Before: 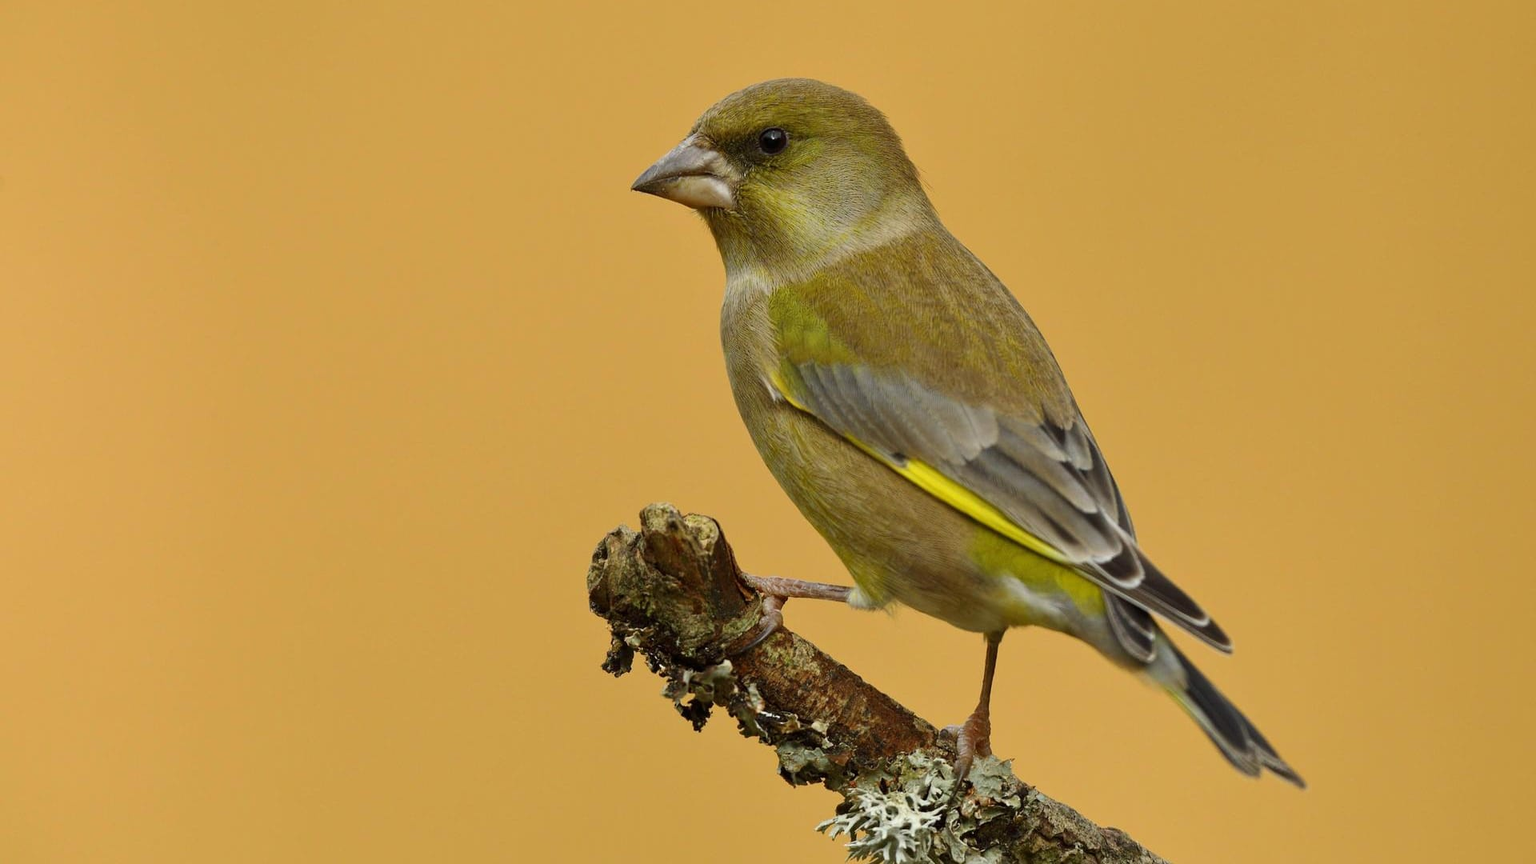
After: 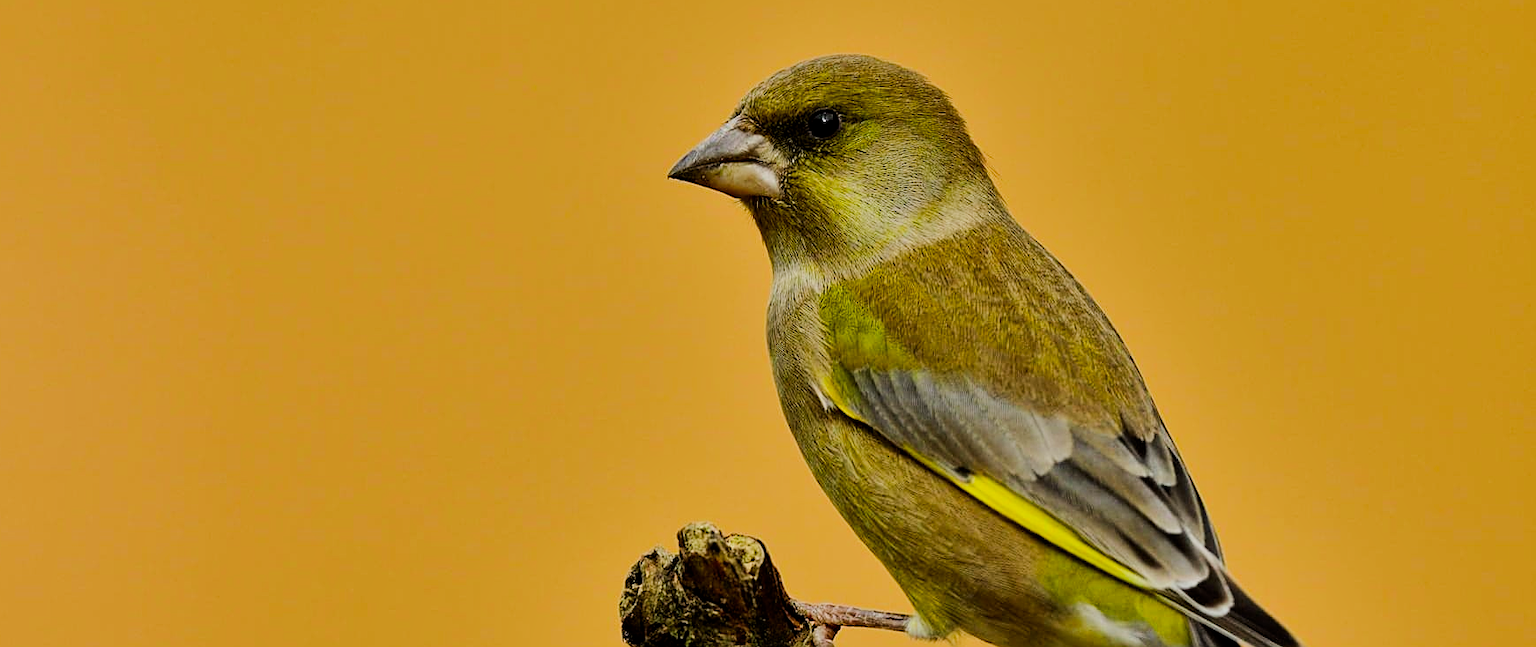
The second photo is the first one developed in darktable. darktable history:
tone equalizer: -8 EV -0.777 EV, -7 EV -0.687 EV, -6 EV -0.563 EV, -5 EV -0.381 EV, -3 EV 0.404 EV, -2 EV 0.6 EV, -1 EV 0.687 EV, +0 EV 0.776 EV, edges refinement/feathering 500, mask exposure compensation -1.57 EV, preserve details no
shadows and highlights: soften with gaussian
sharpen: on, module defaults
filmic rgb: black relative exposure -6.9 EV, white relative exposure 5.94 EV, threshold 5.95 EV, hardness 2.7, enable highlight reconstruction true
crop: left 1.624%, top 3.417%, right 7.578%, bottom 28.501%
local contrast: mode bilateral grid, contrast 21, coarseness 51, detail 120%, midtone range 0.2
contrast brightness saturation: brightness -0.024, saturation 0.357
